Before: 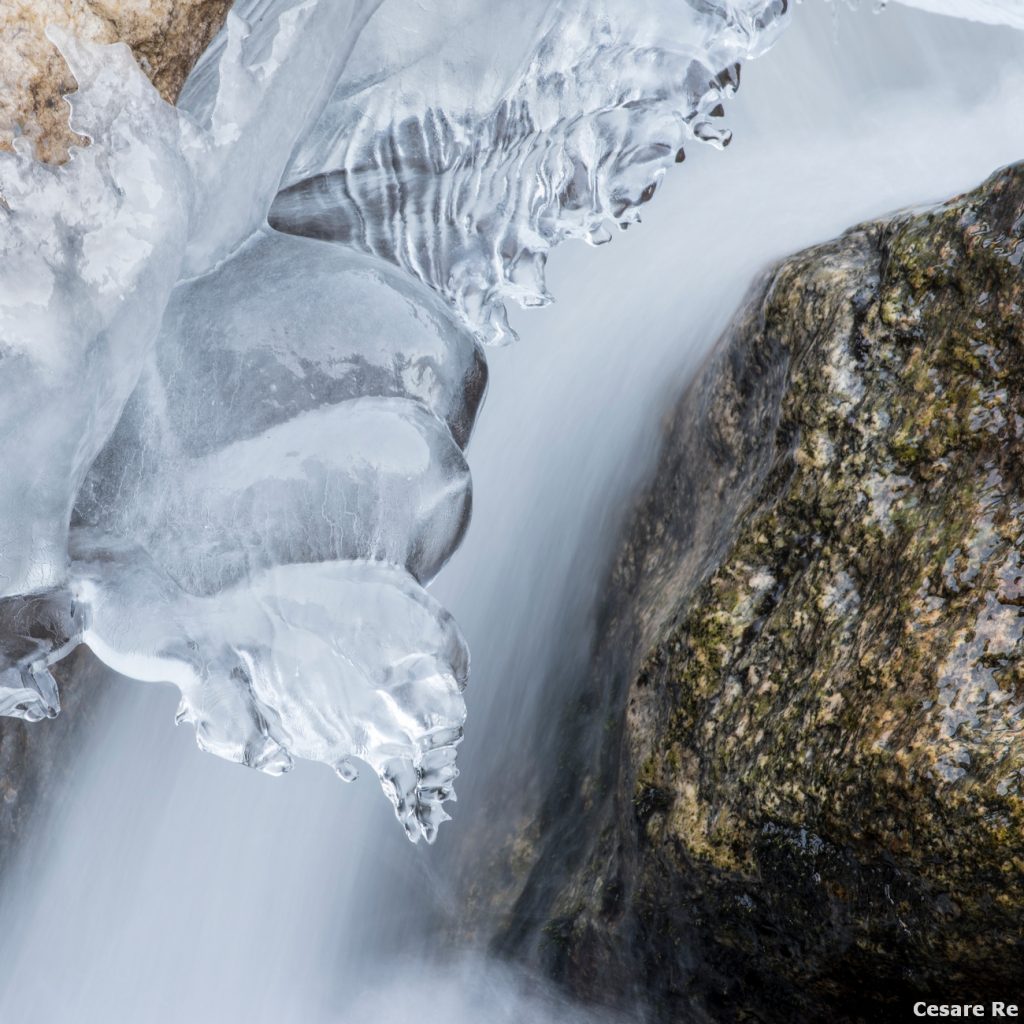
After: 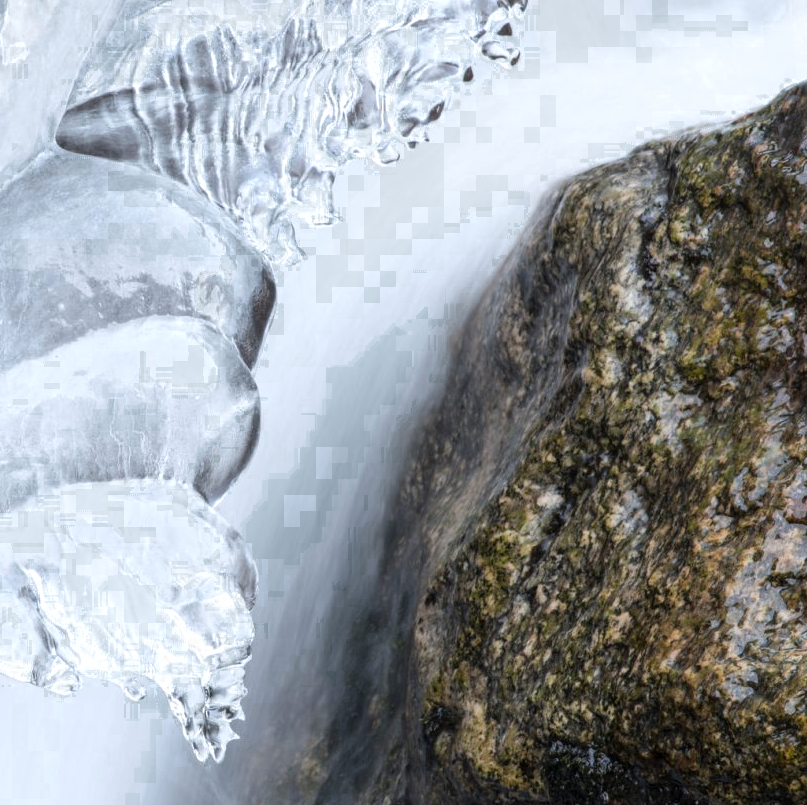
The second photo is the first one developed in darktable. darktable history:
color zones: curves: ch0 [(0.203, 0.433) (0.607, 0.517) (0.697, 0.696) (0.705, 0.897)]
crop and rotate: left 20.74%, top 7.912%, right 0.375%, bottom 13.378%
